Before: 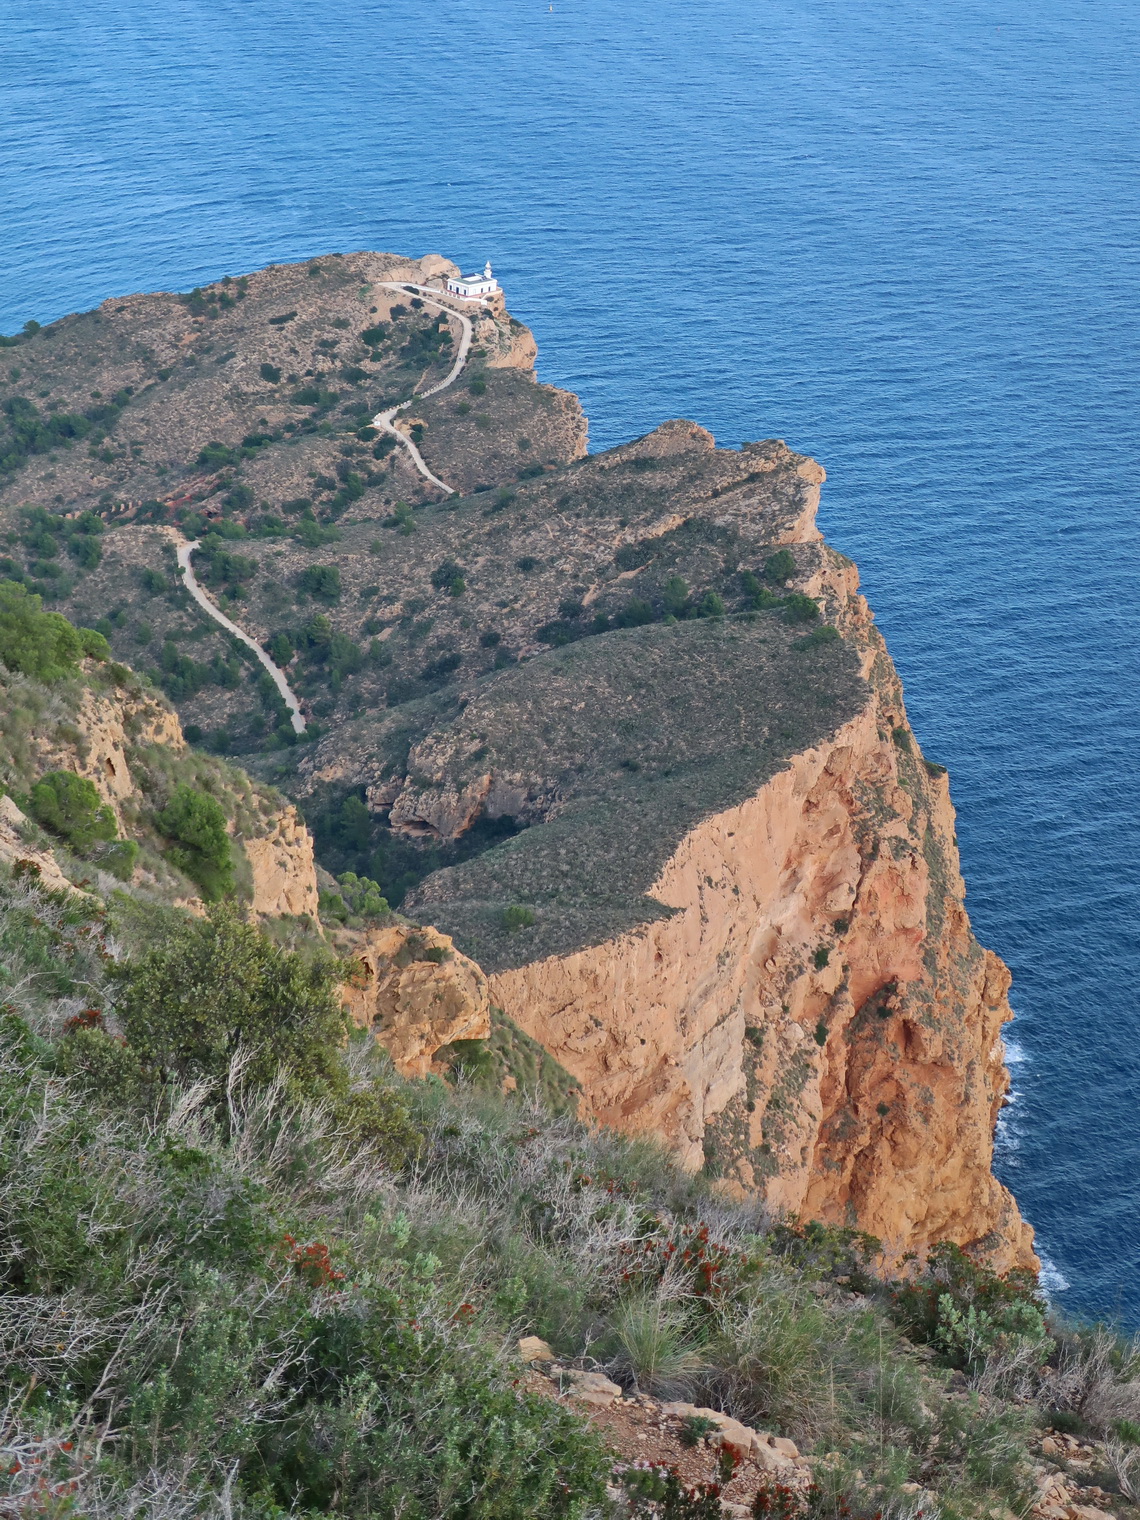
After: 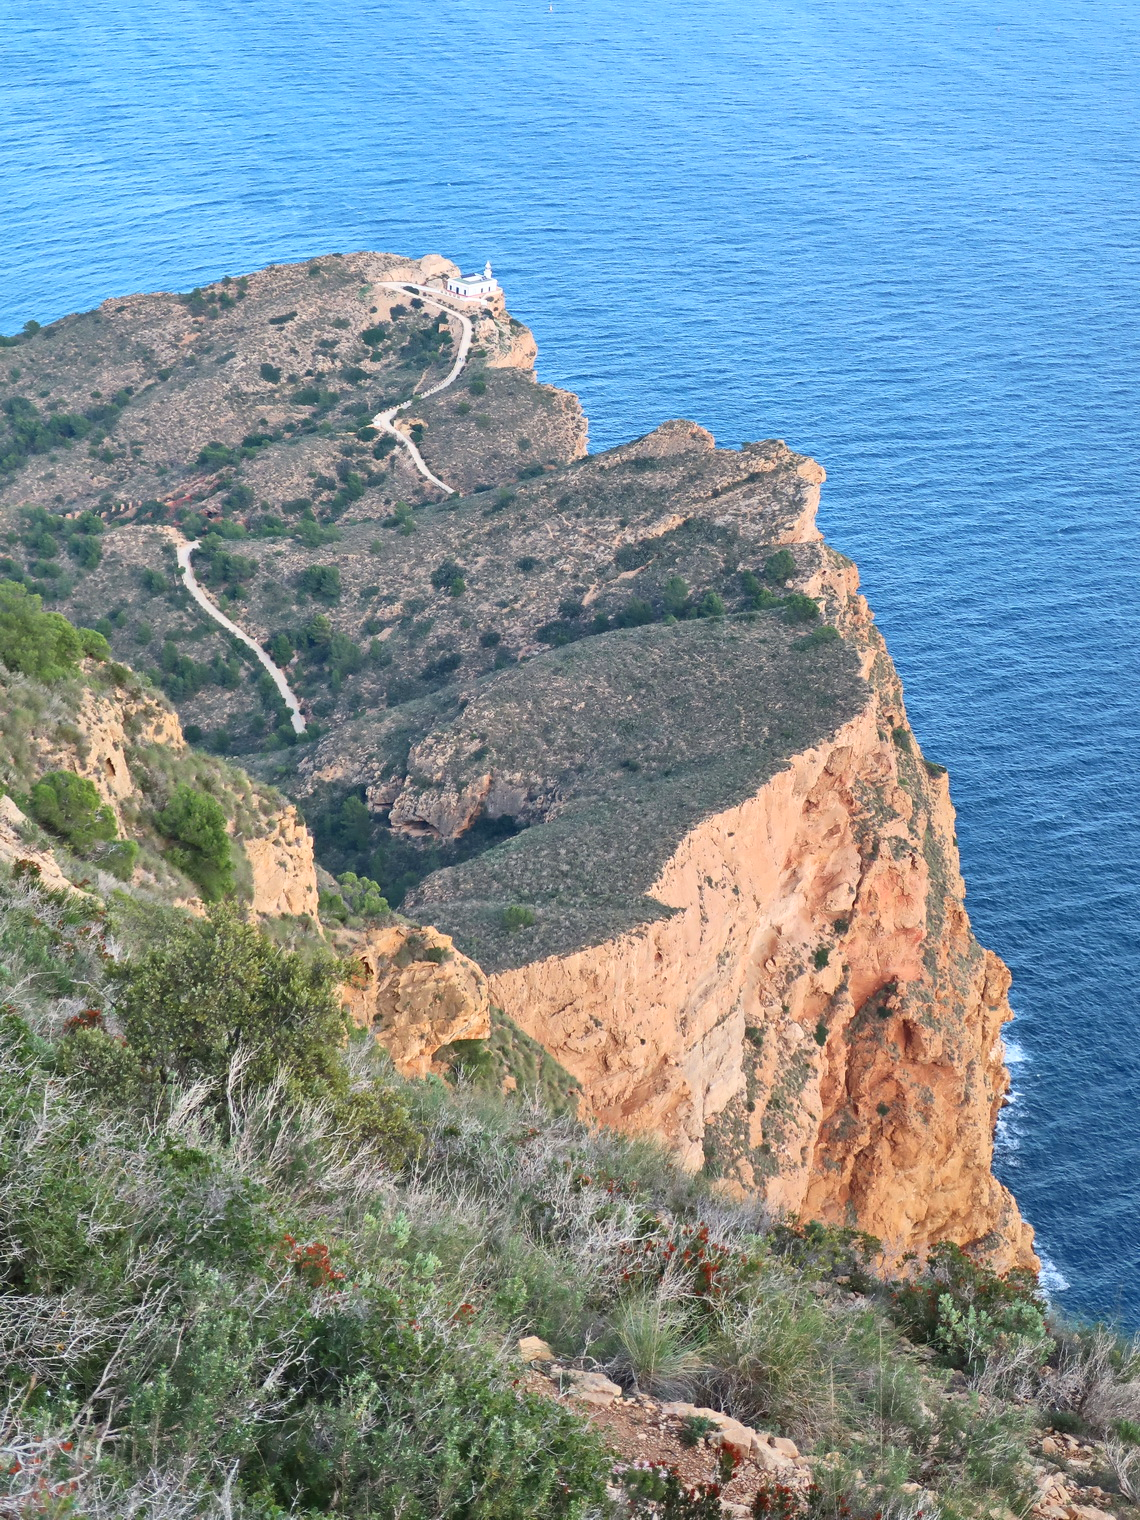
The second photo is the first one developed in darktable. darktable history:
base curve: curves: ch0 [(0, 0) (0.579, 0.807) (1, 1)]
